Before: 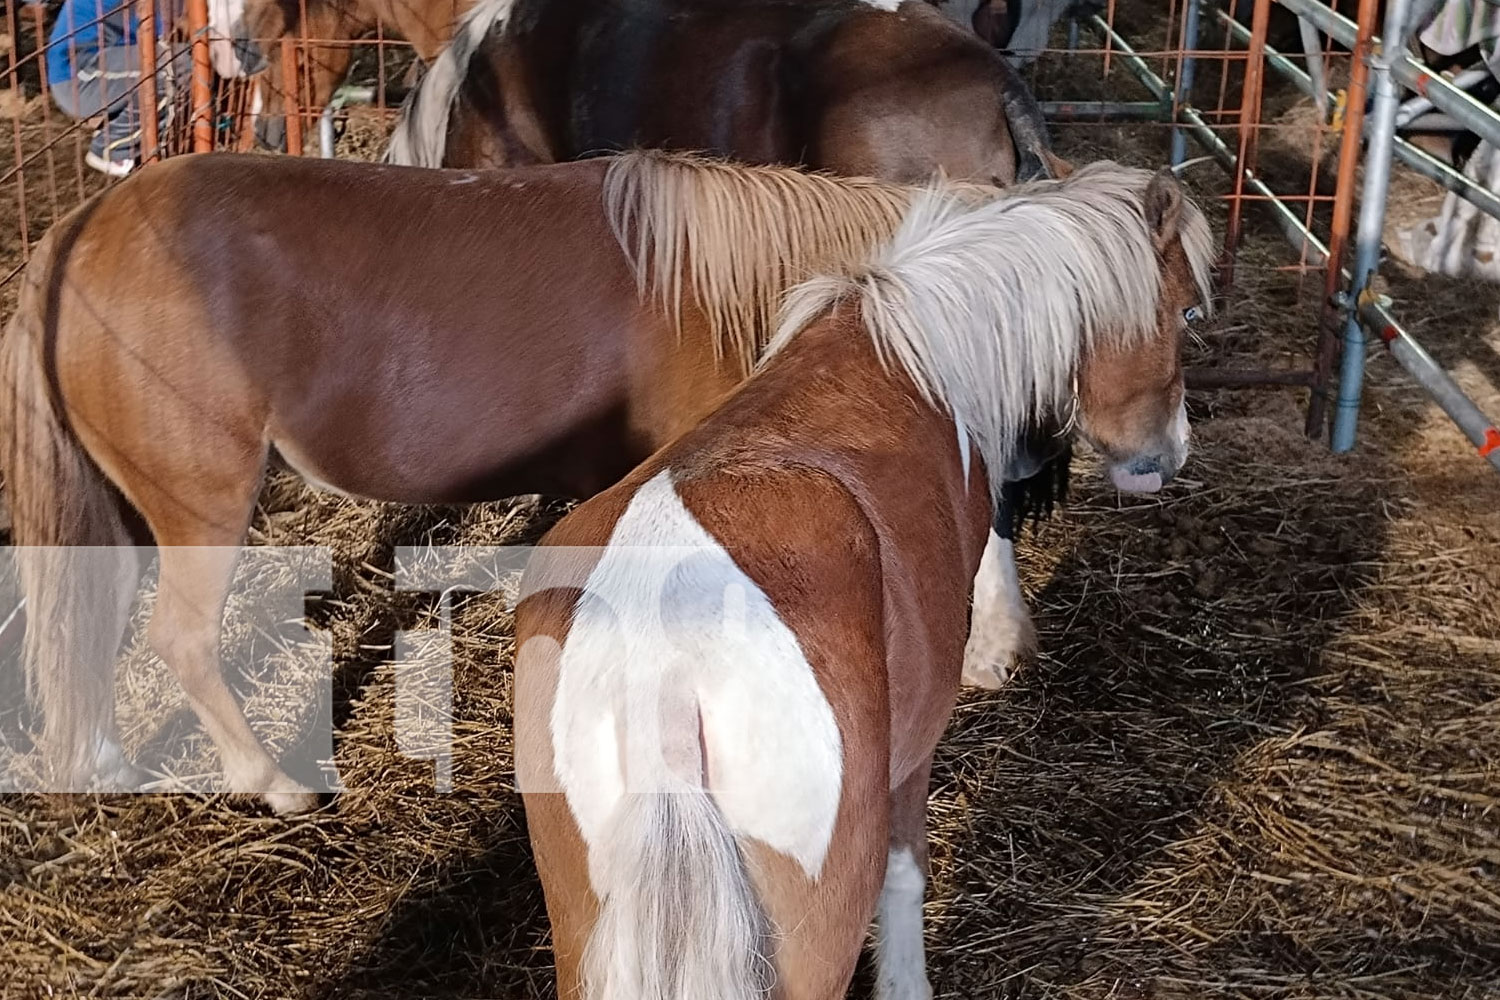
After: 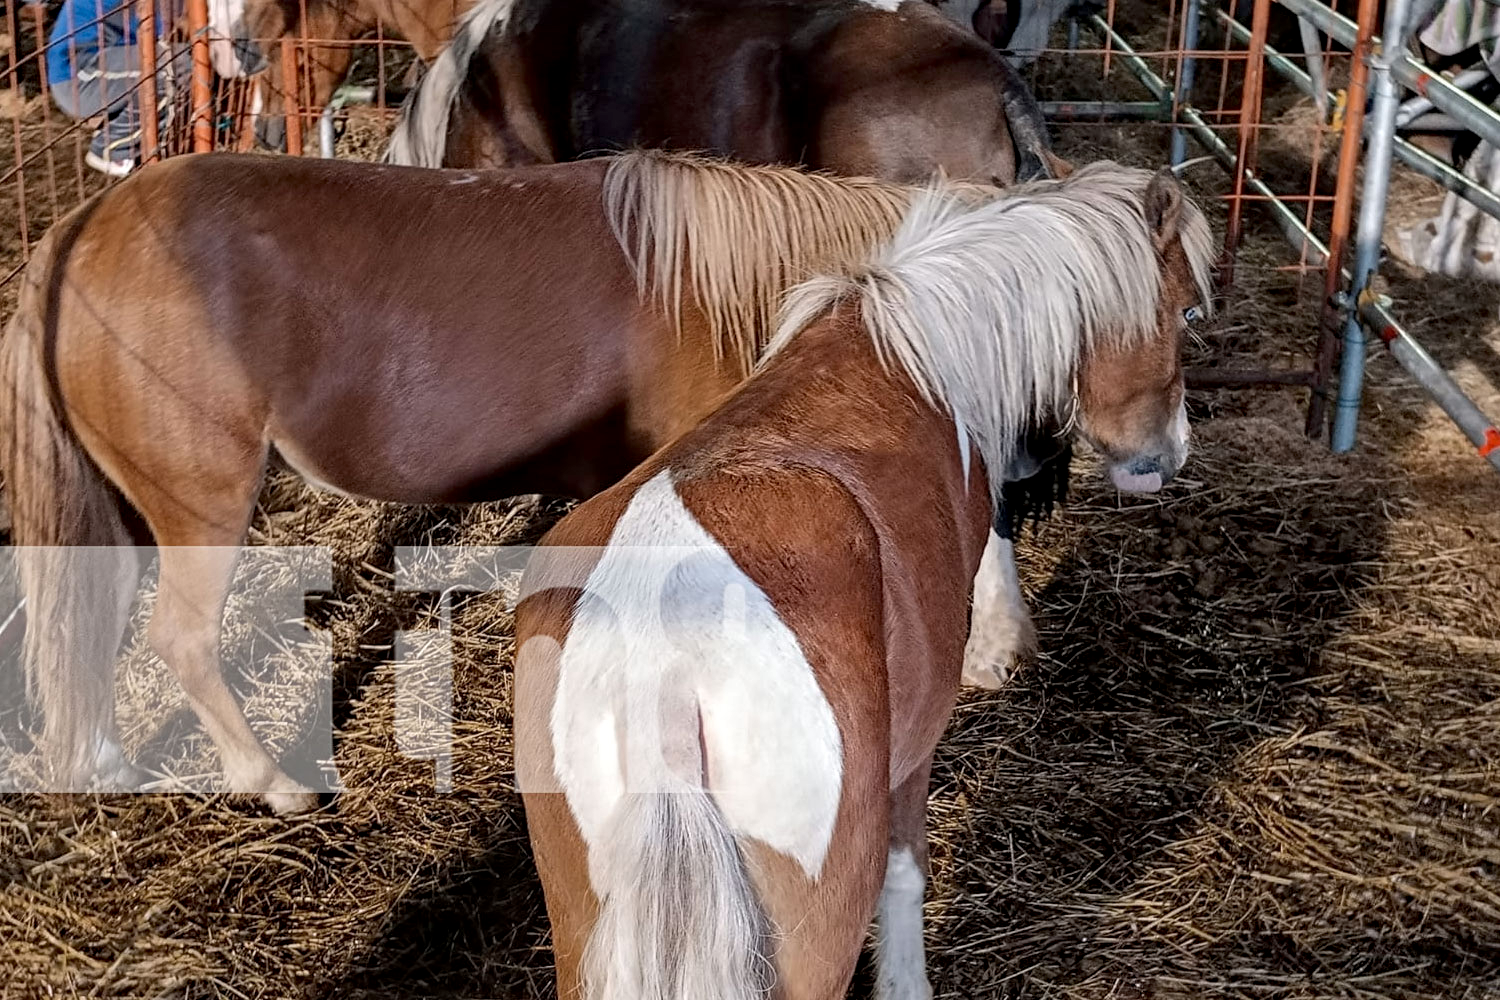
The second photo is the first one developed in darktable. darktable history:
exposure: black level correction 0.004, exposure 0.016 EV, compensate highlight preservation false
local contrast: on, module defaults
